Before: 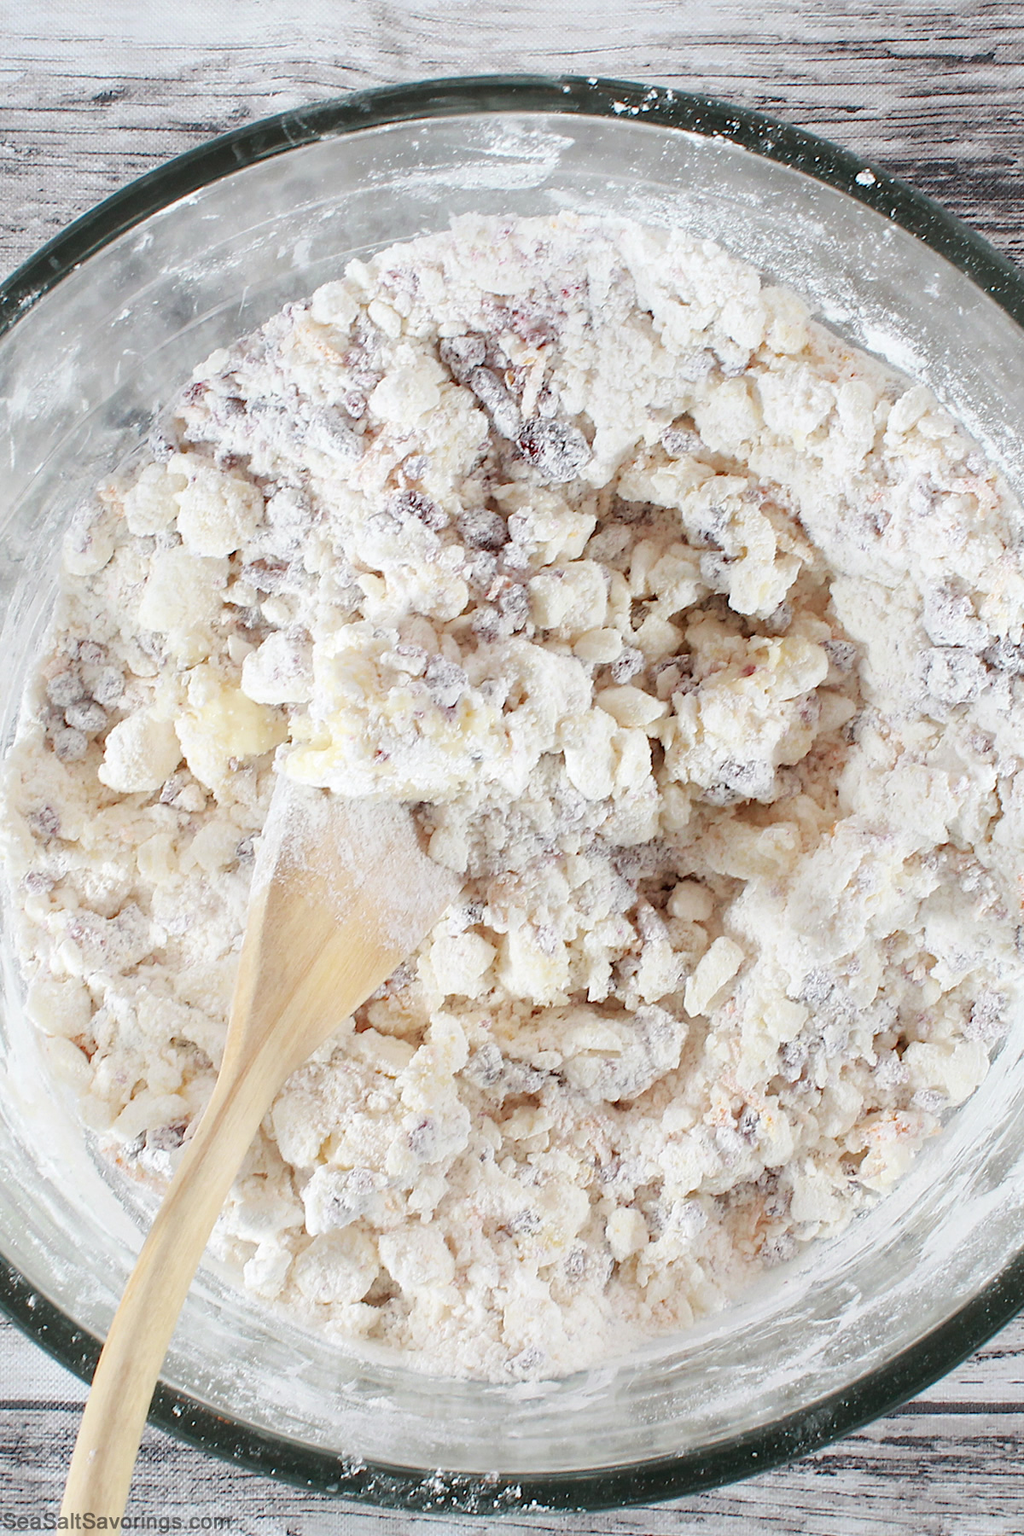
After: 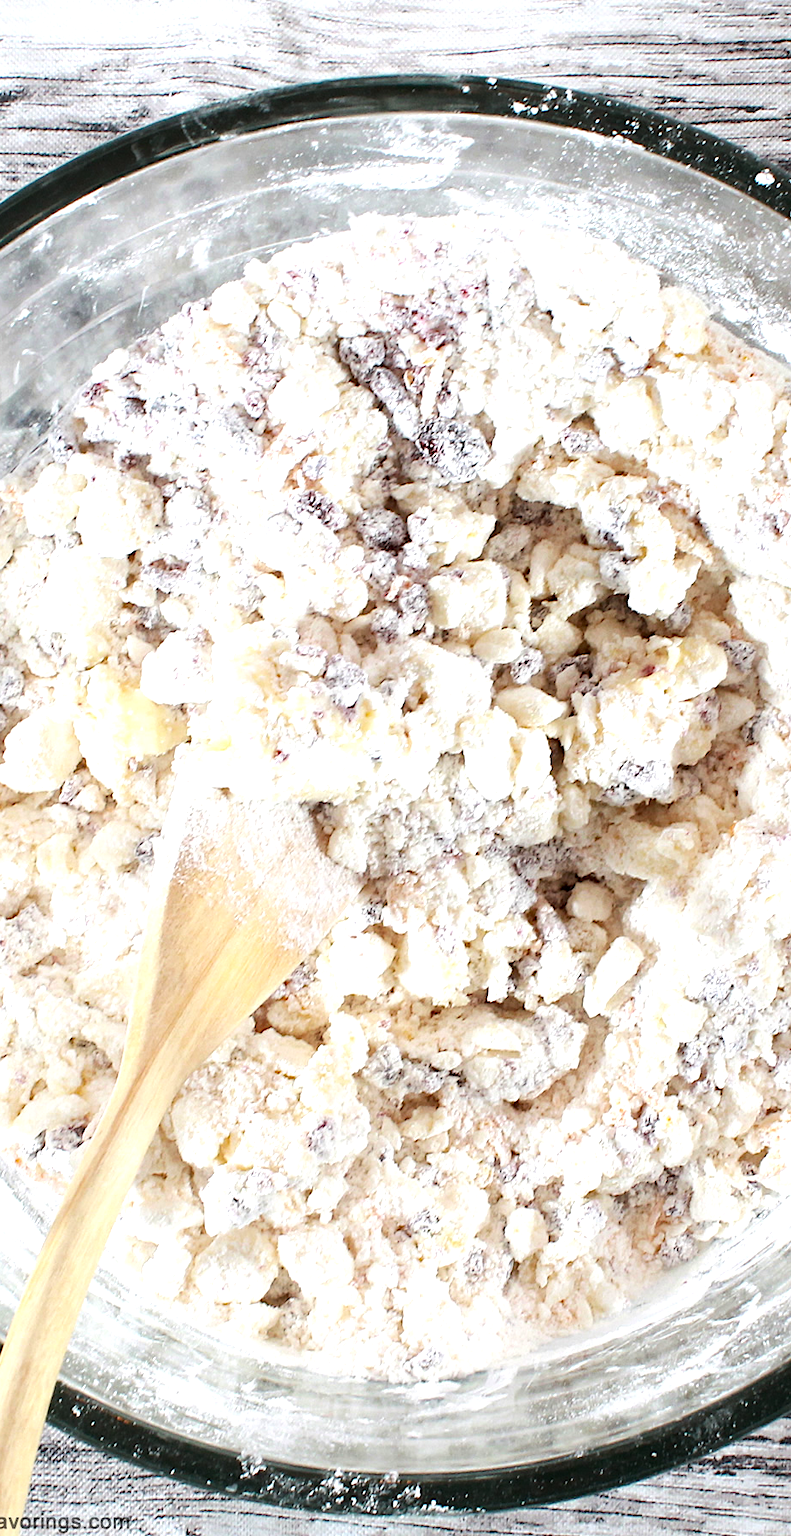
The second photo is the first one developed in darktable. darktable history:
haze removal: strength 0.278, distance 0.248
tone equalizer: -8 EV -0.738 EV, -7 EV -0.712 EV, -6 EV -0.611 EV, -5 EV -0.399 EV, -3 EV 0.4 EV, -2 EV 0.6 EV, -1 EV 0.68 EV, +0 EV 0.751 EV, edges refinement/feathering 500, mask exposure compensation -1.57 EV, preserve details no
crop: left 9.889%, right 12.838%
